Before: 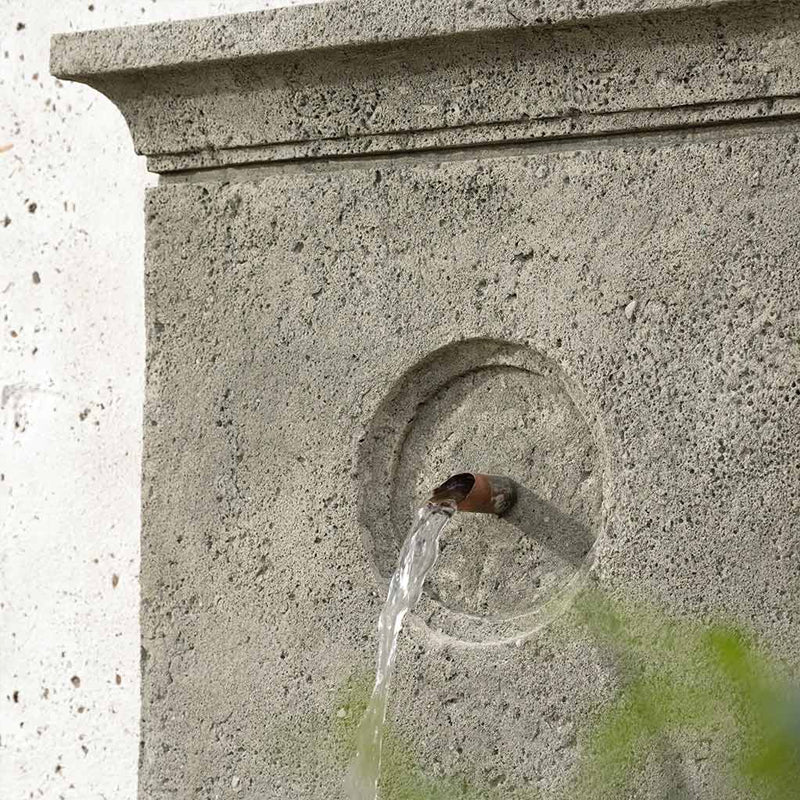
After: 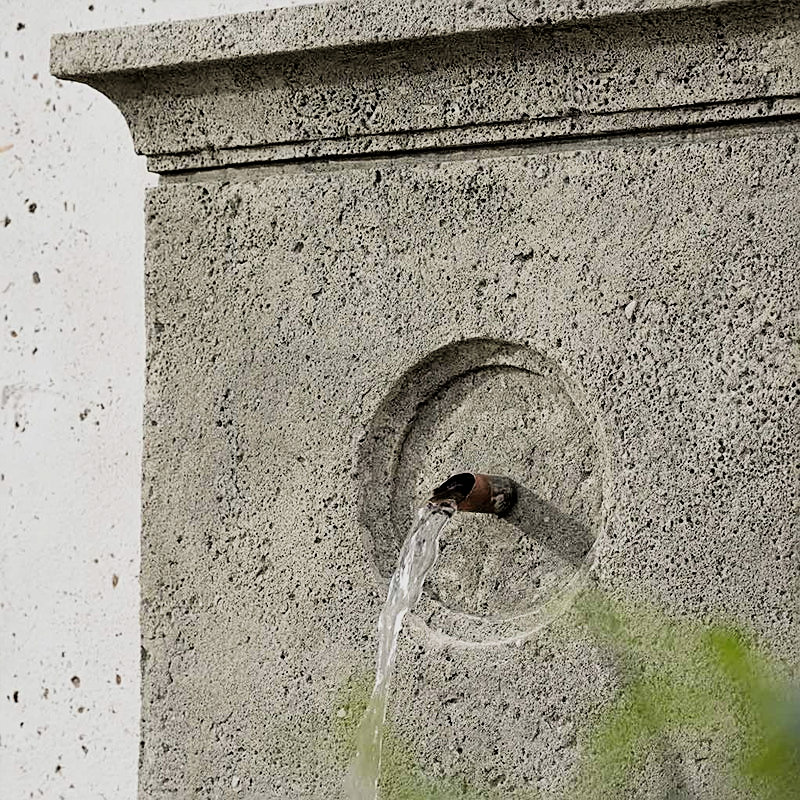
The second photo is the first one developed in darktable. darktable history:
shadows and highlights: shadows 37.27, highlights -28.18, soften with gaussian
sharpen: on, module defaults
filmic rgb: black relative exposure -5 EV, hardness 2.88, contrast 1.3, highlights saturation mix -30%
